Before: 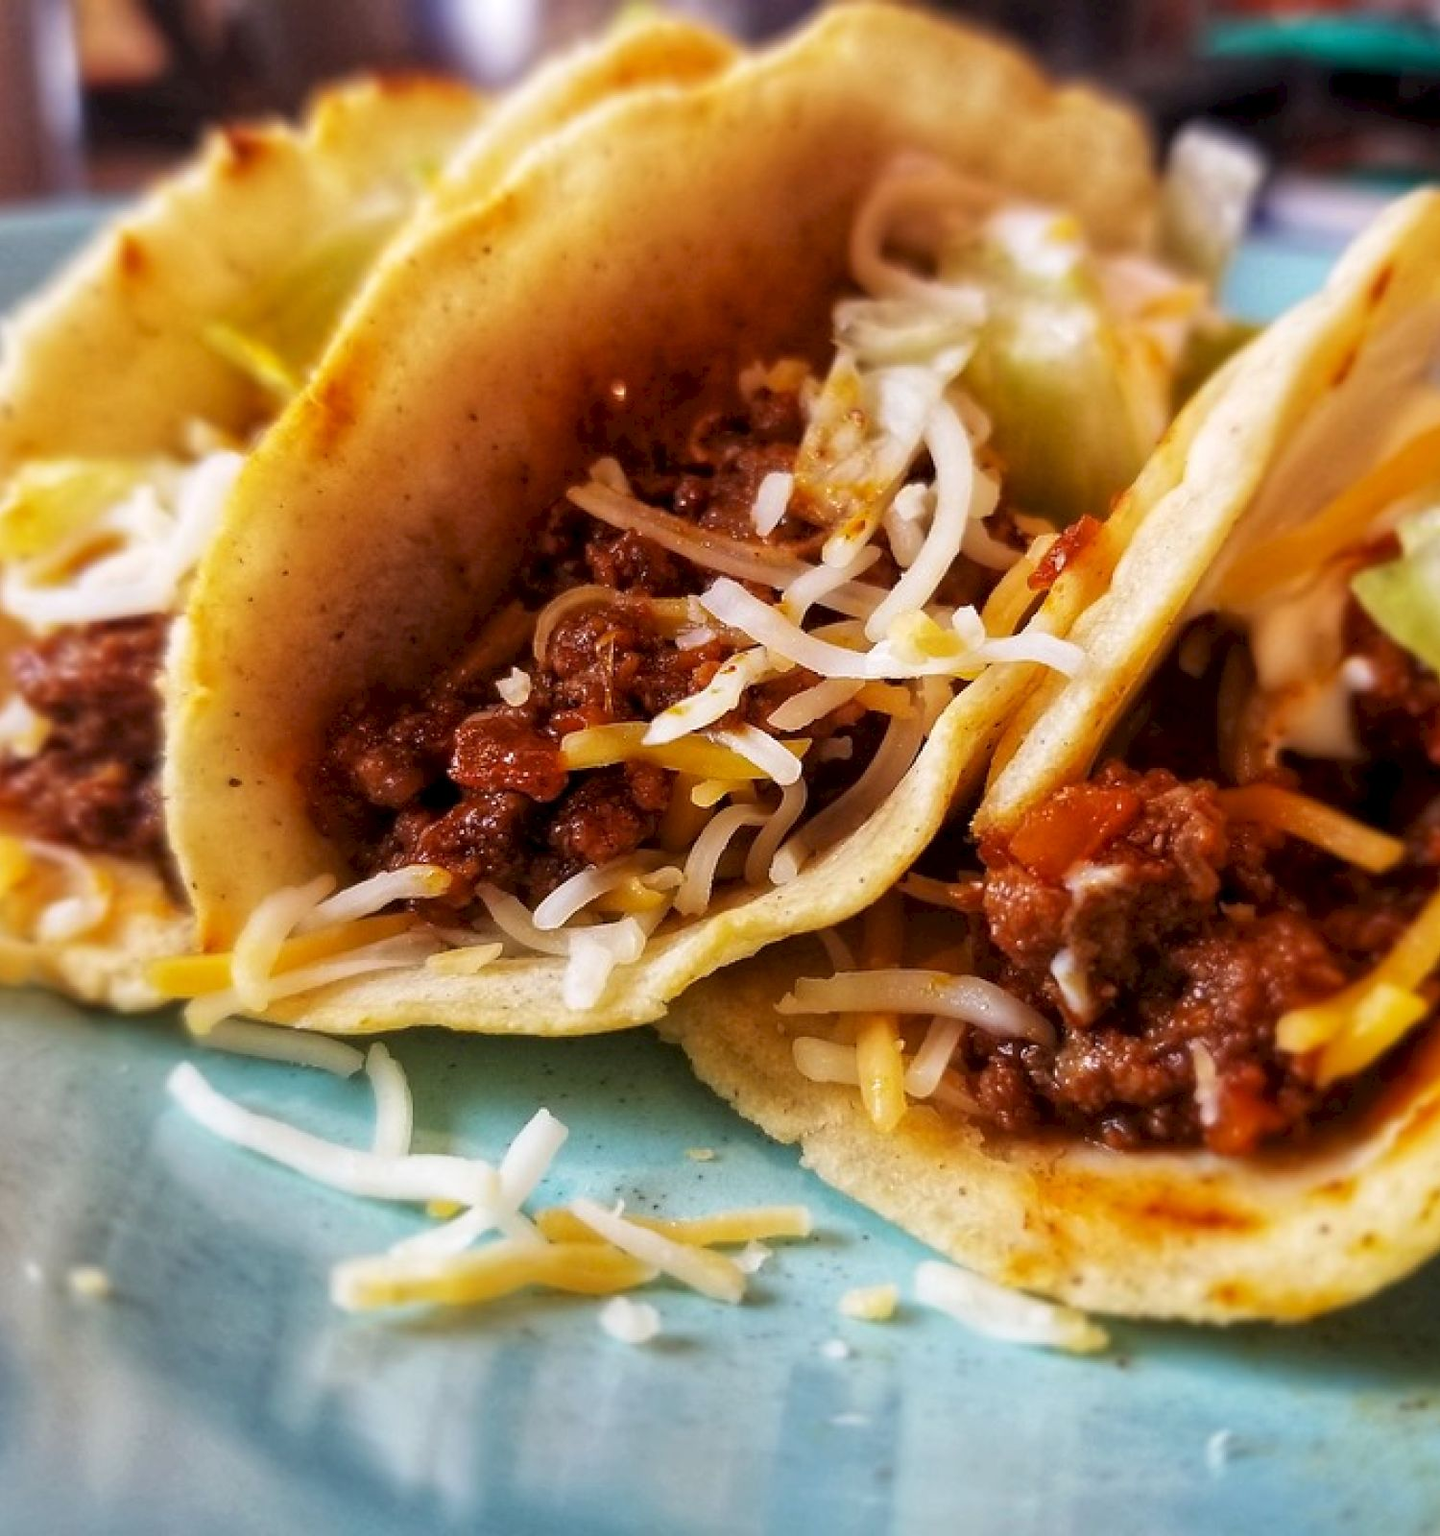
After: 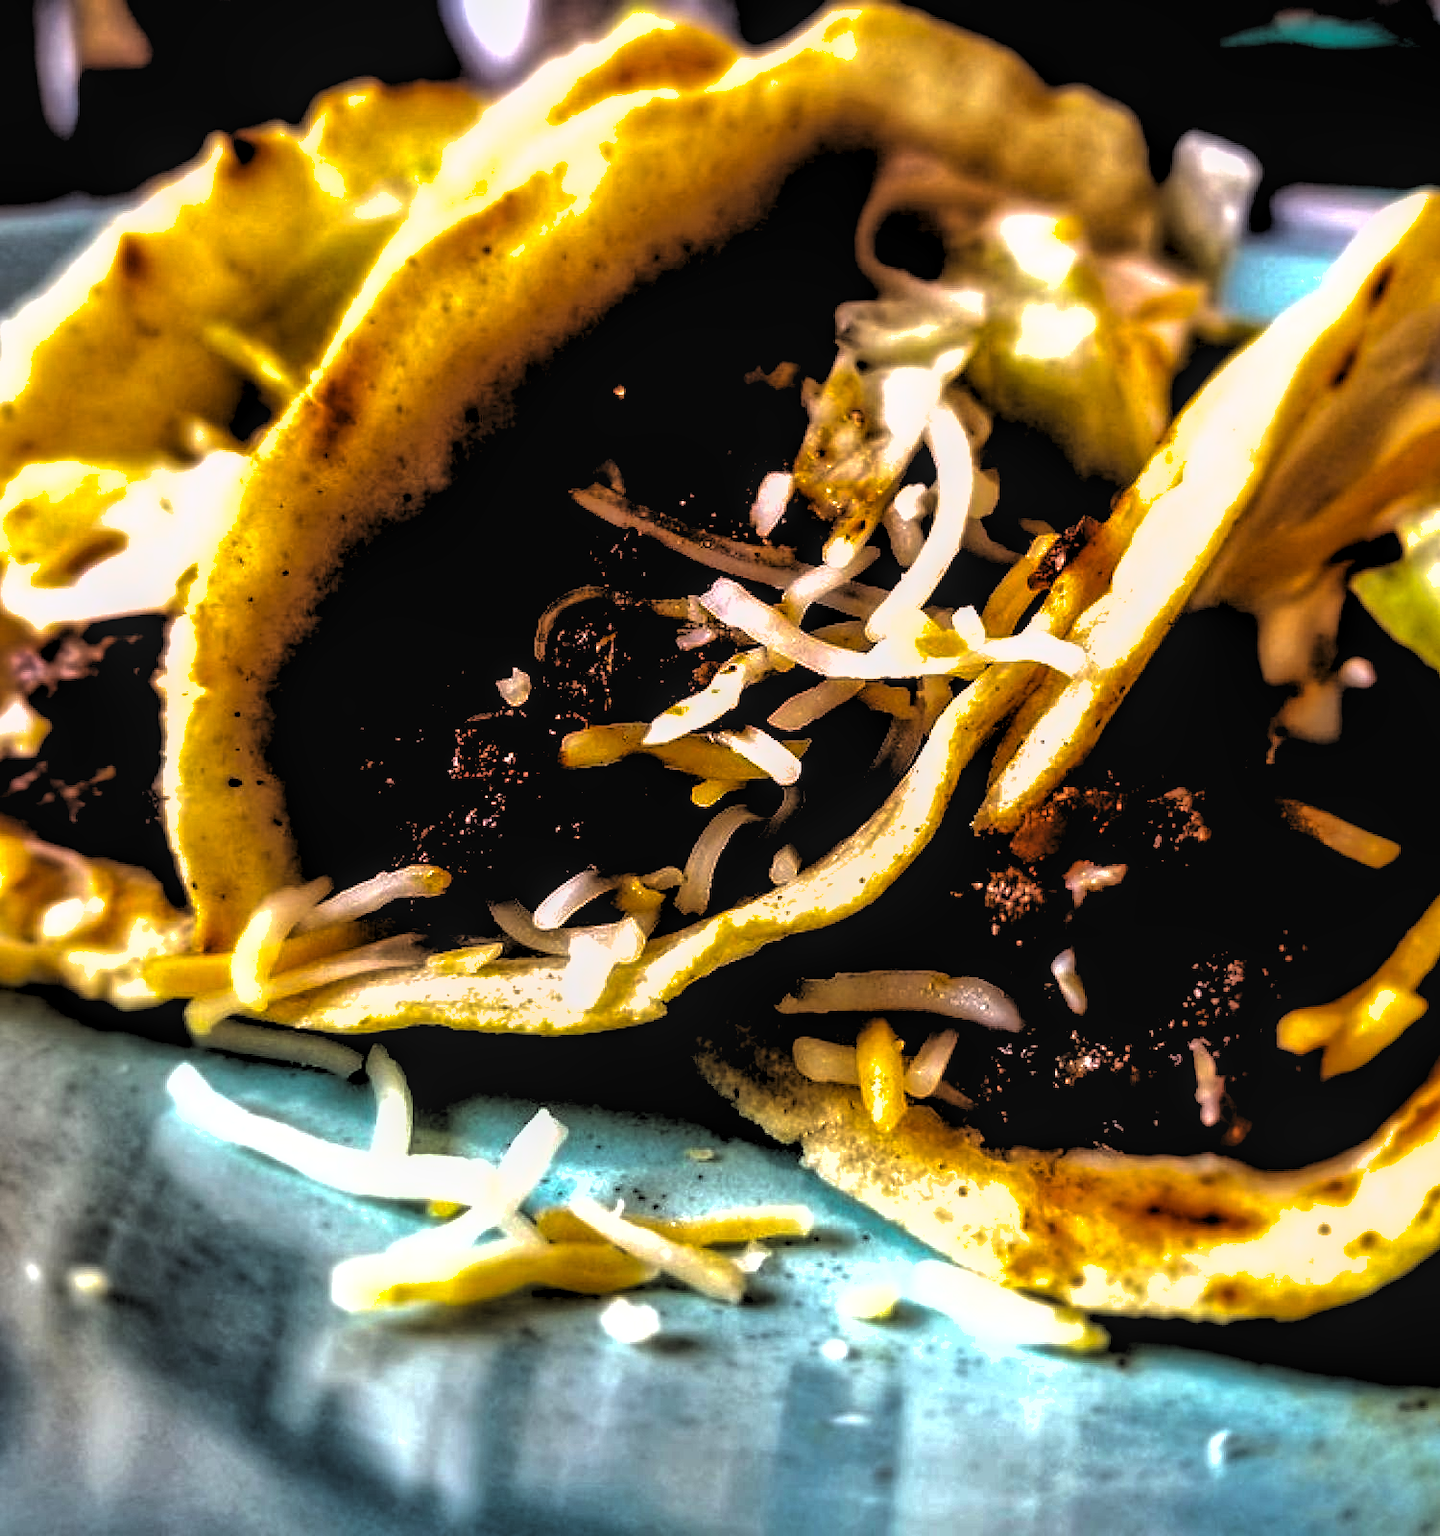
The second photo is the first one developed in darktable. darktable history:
local contrast: on, module defaults
contrast brightness saturation: brightness -0.024, saturation 0.34
exposure: black level correction 0, exposure 0.701 EV, compensate highlight preservation false
shadows and highlights: on, module defaults
levels: levels [0.514, 0.759, 1]
